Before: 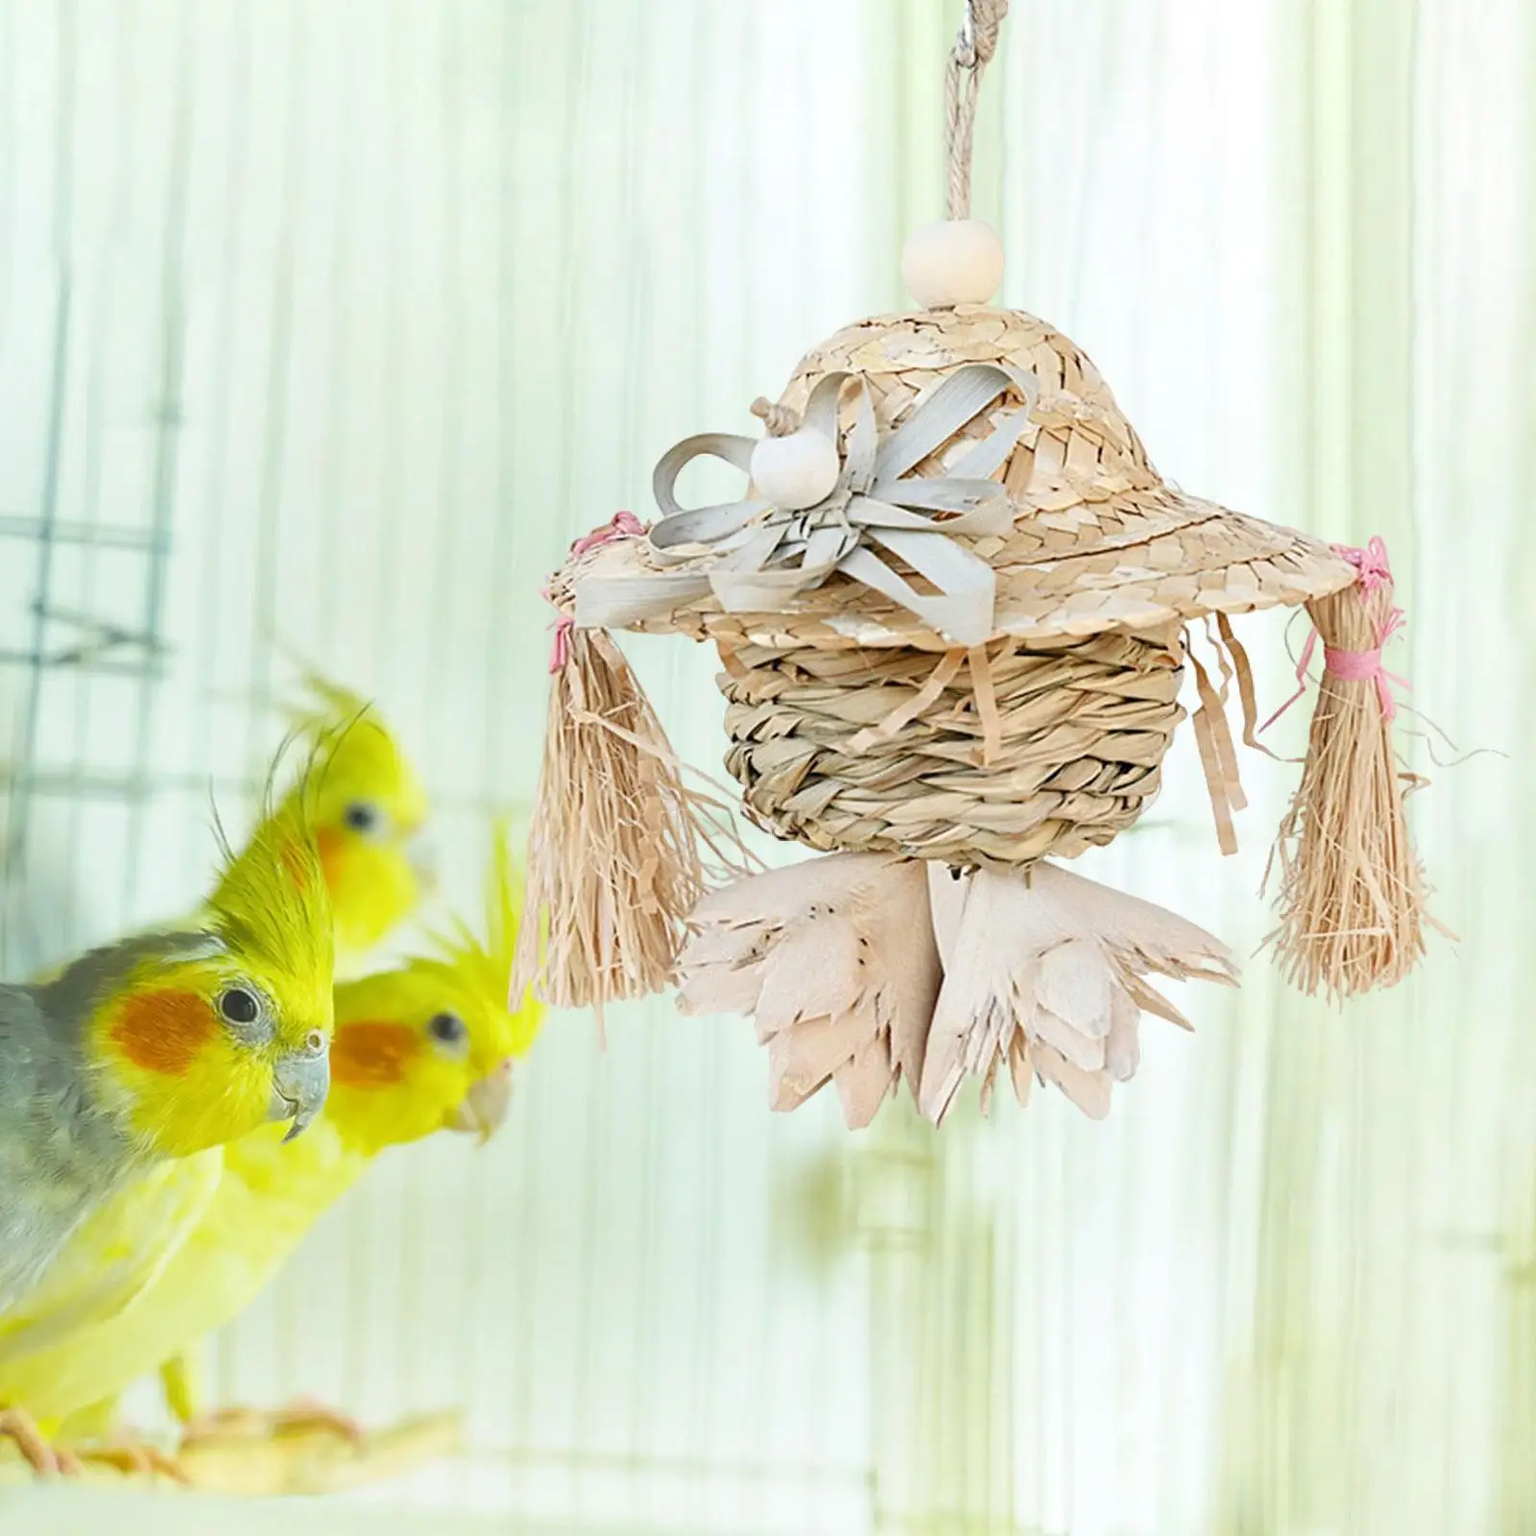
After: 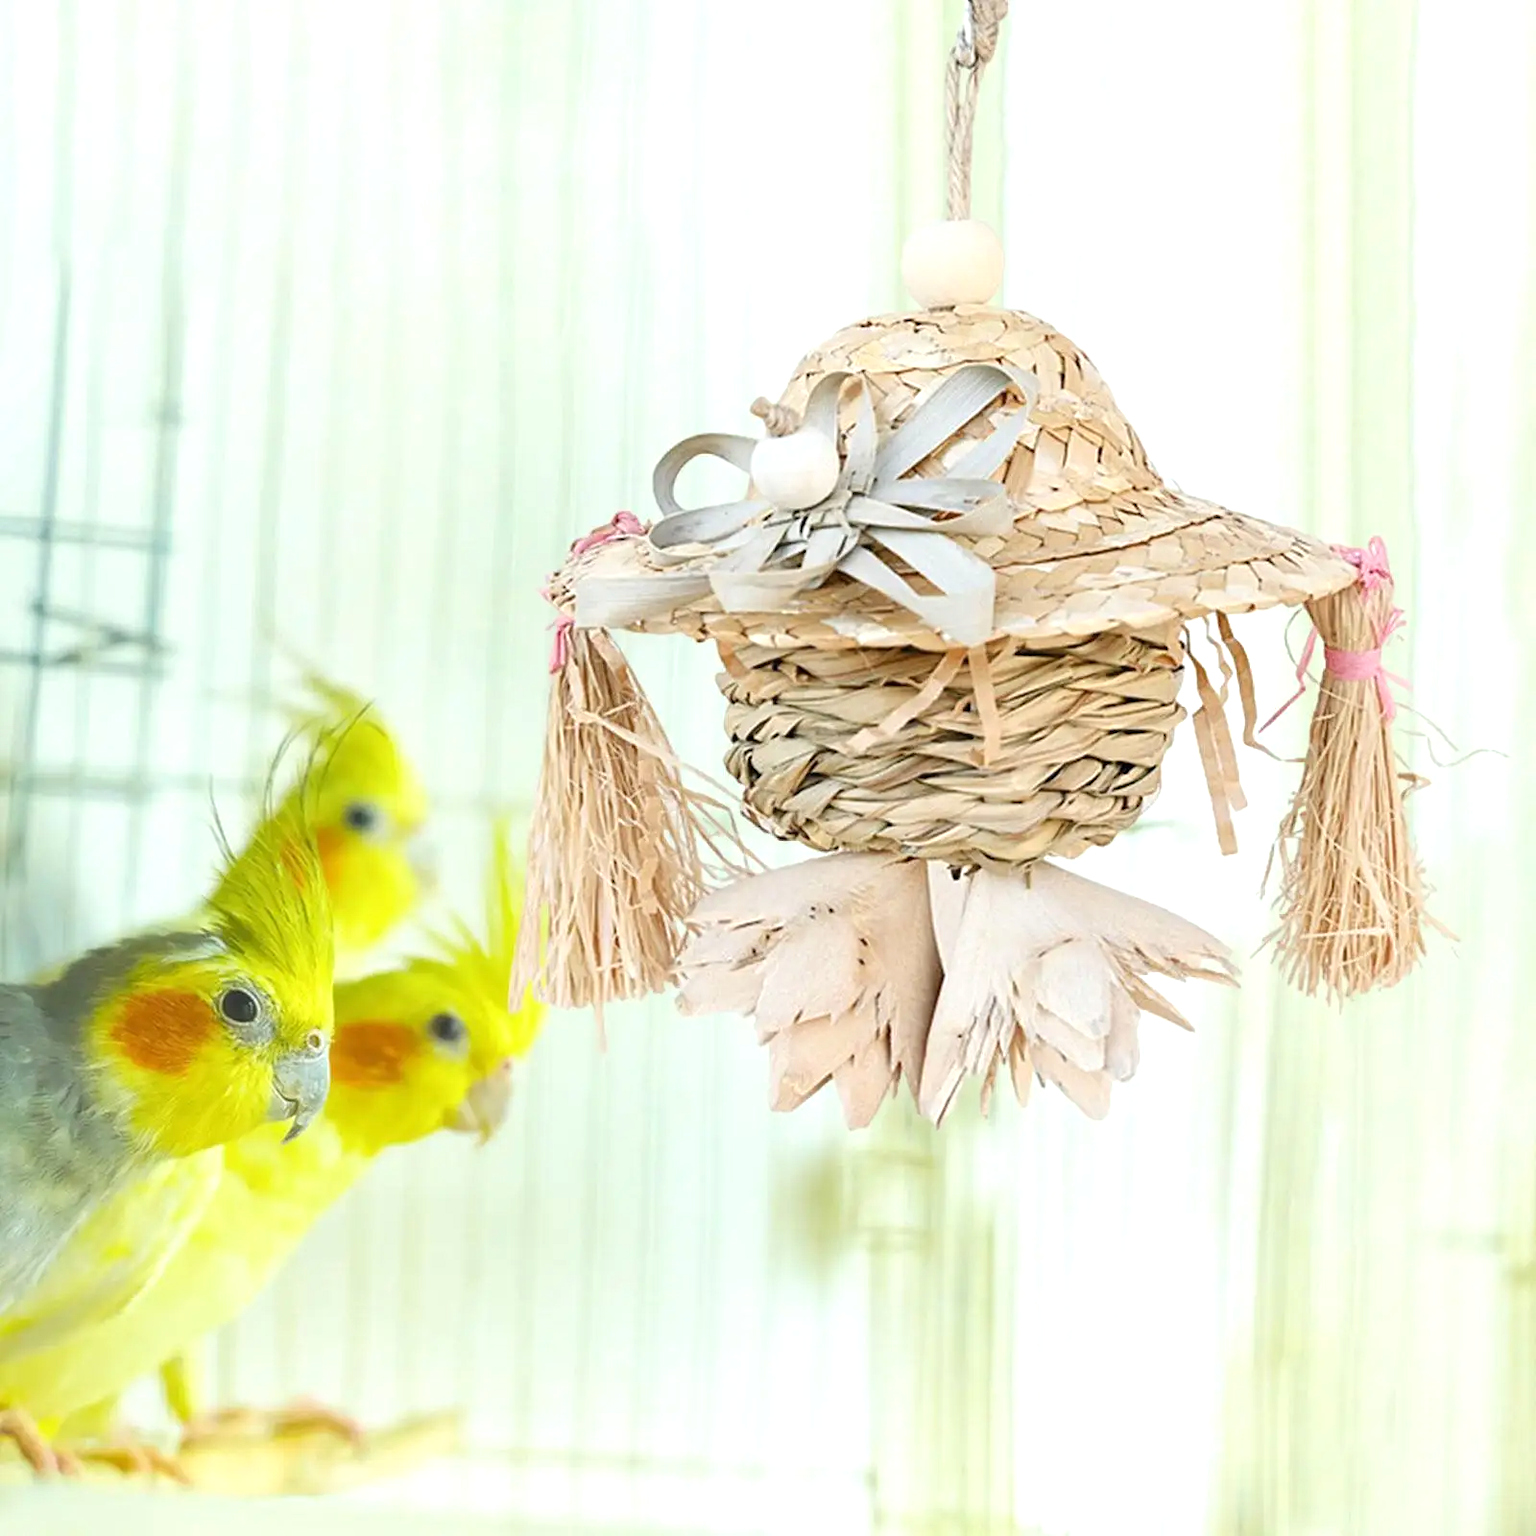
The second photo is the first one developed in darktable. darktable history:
exposure: exposure 0.255 EV, compensate exposure bias true, compensate highlight preservation false
